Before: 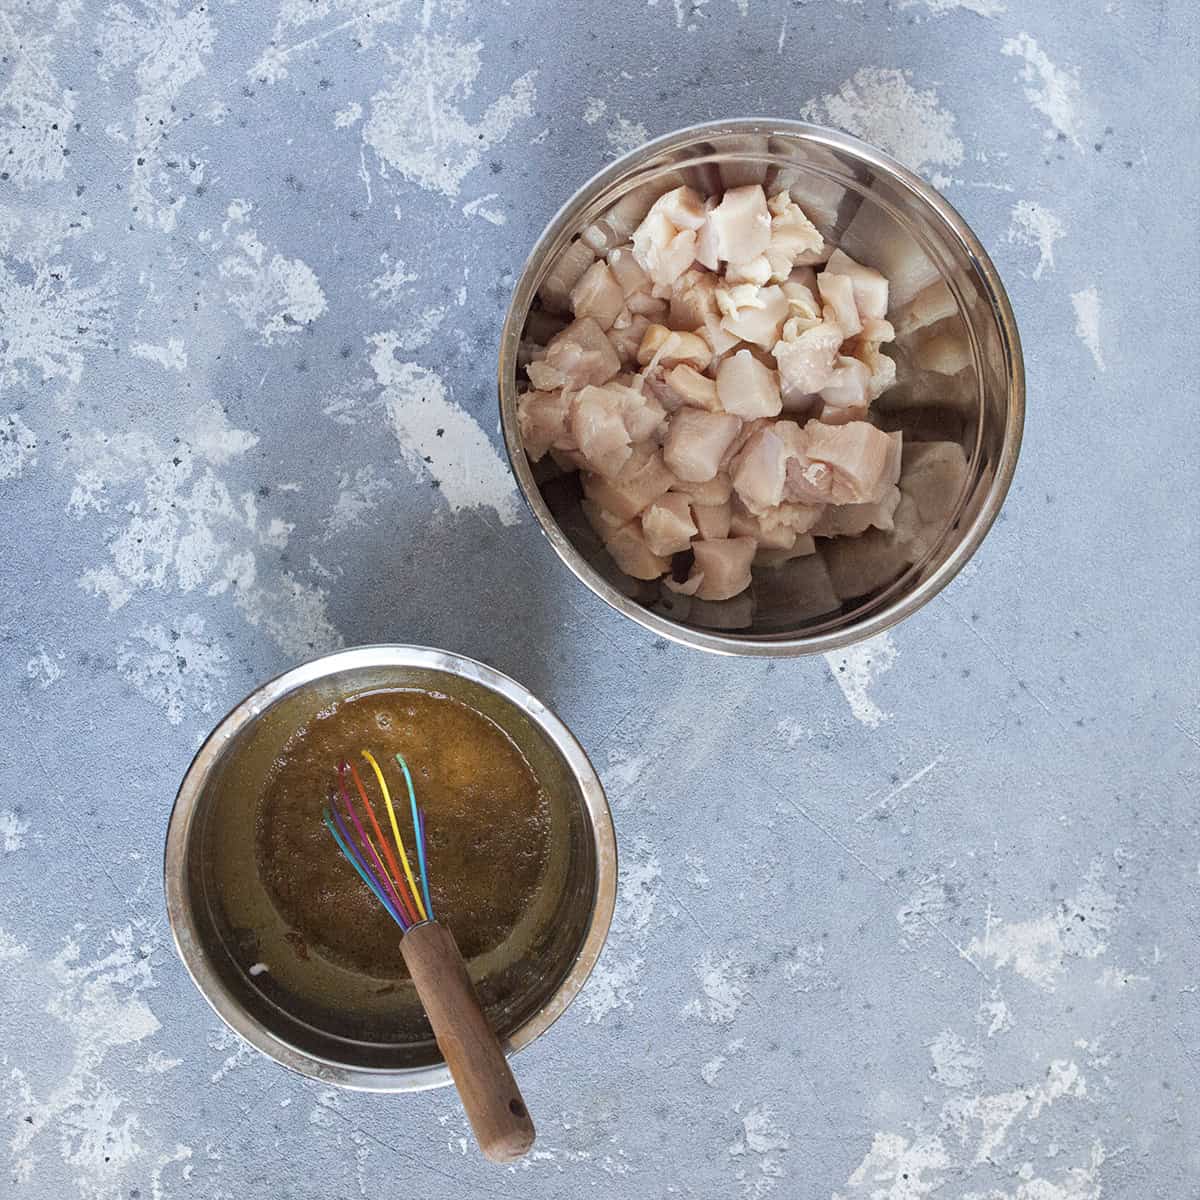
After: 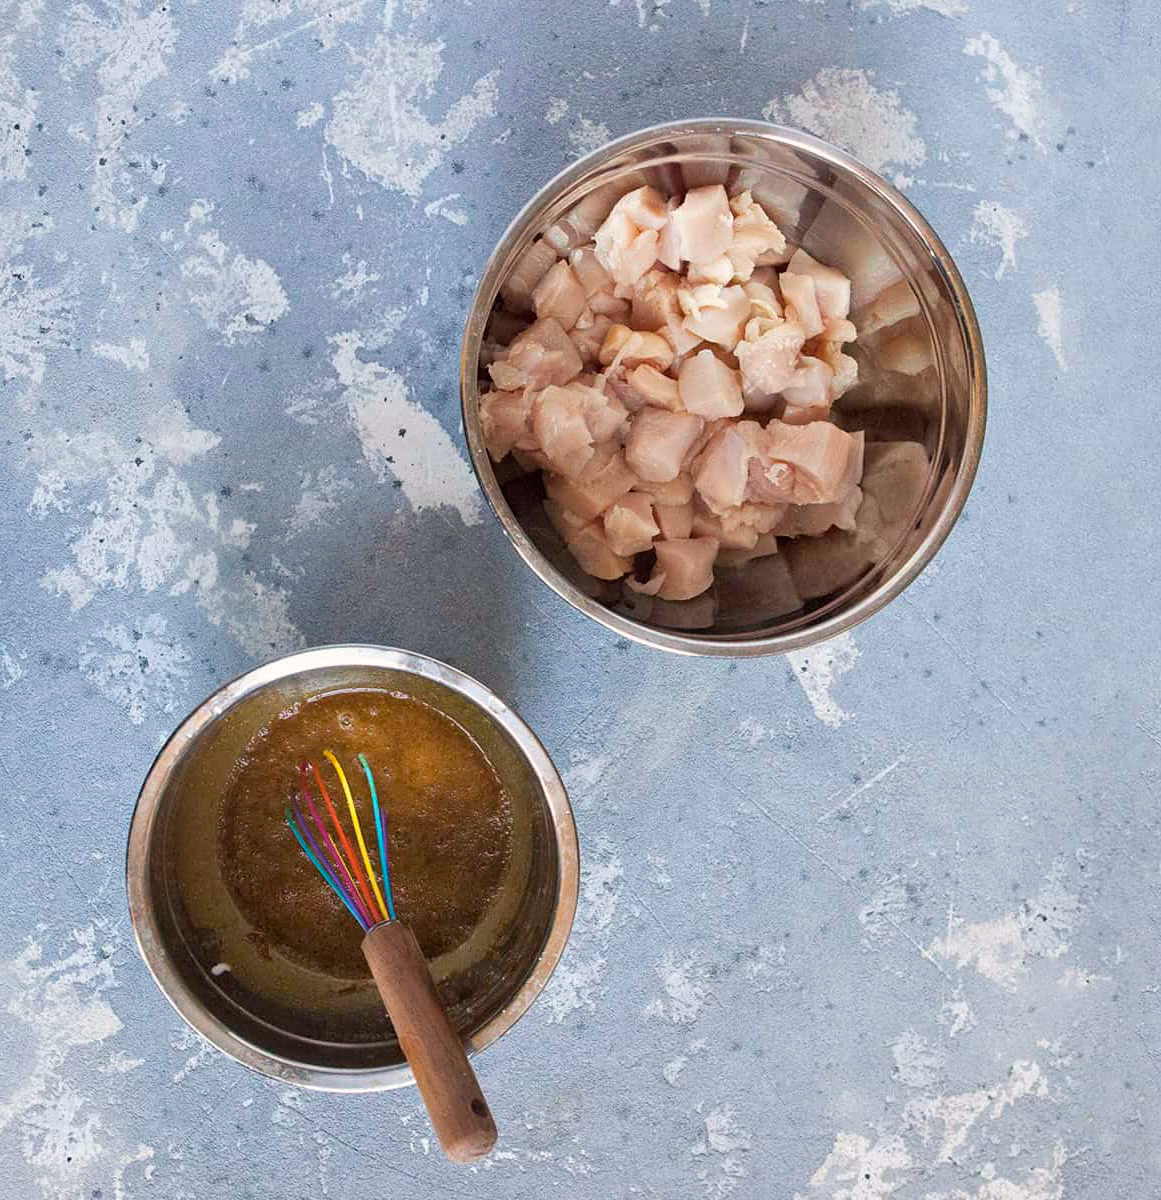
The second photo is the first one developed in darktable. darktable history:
crop and rotate: left 3.208%
base curve: curves: ch0 [(0, 0) (0.989, 0.992)], preserve colors none
color balance rgb: highlights gain › chroma 1.378%, highlights gain › hue 51.3°, perceptual saturation grading › global saturation 0.635%, global vibrance 20%
